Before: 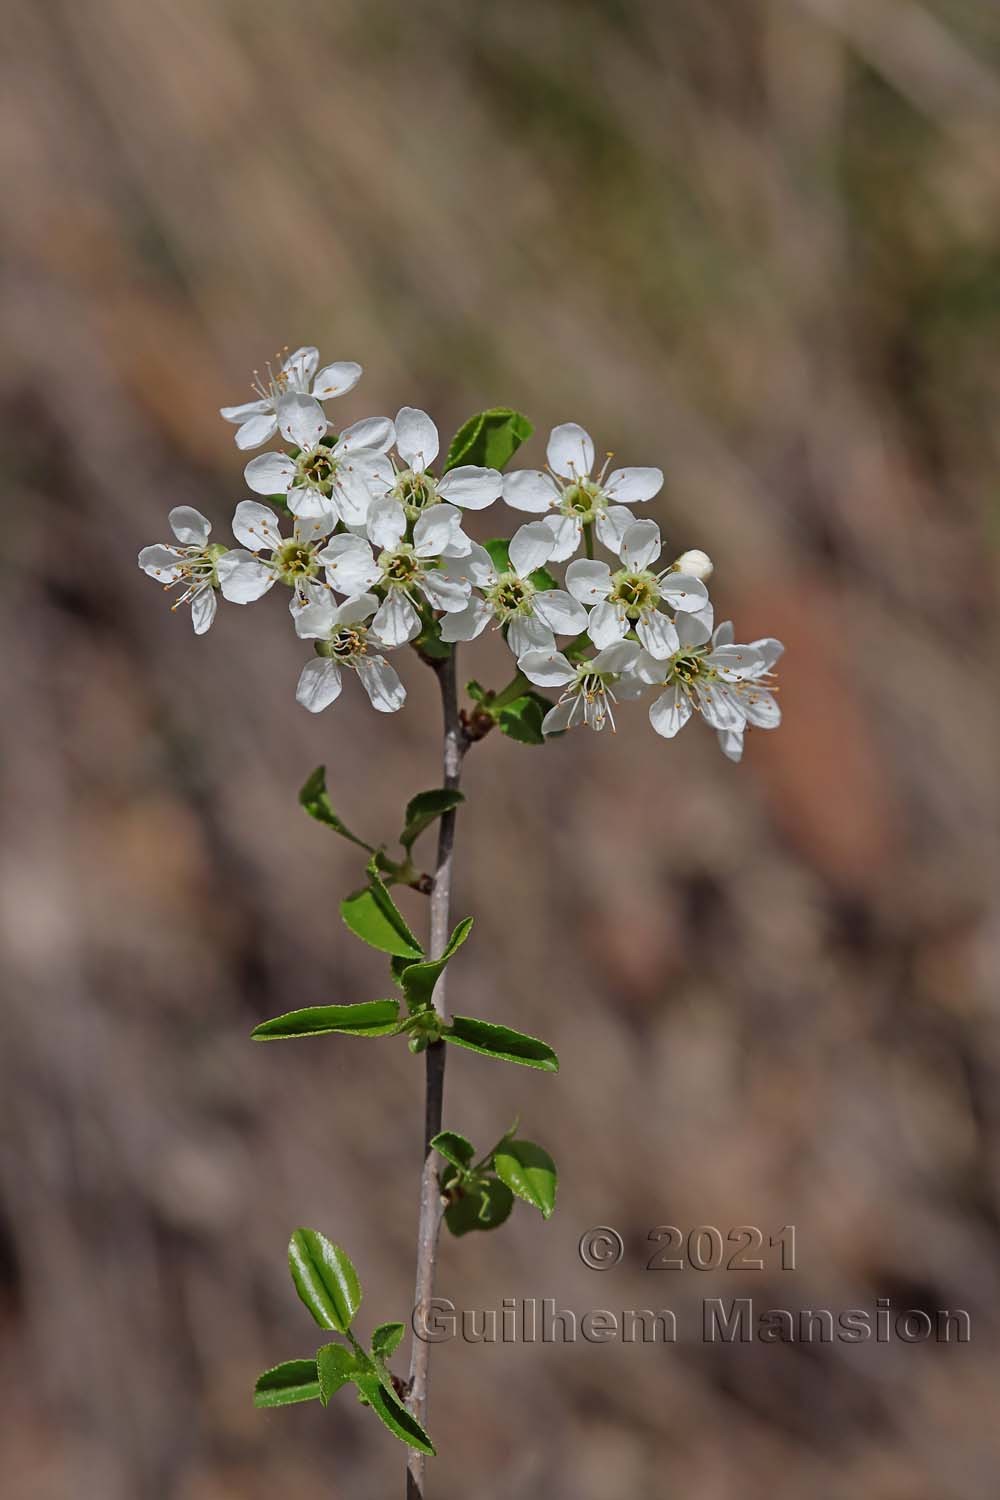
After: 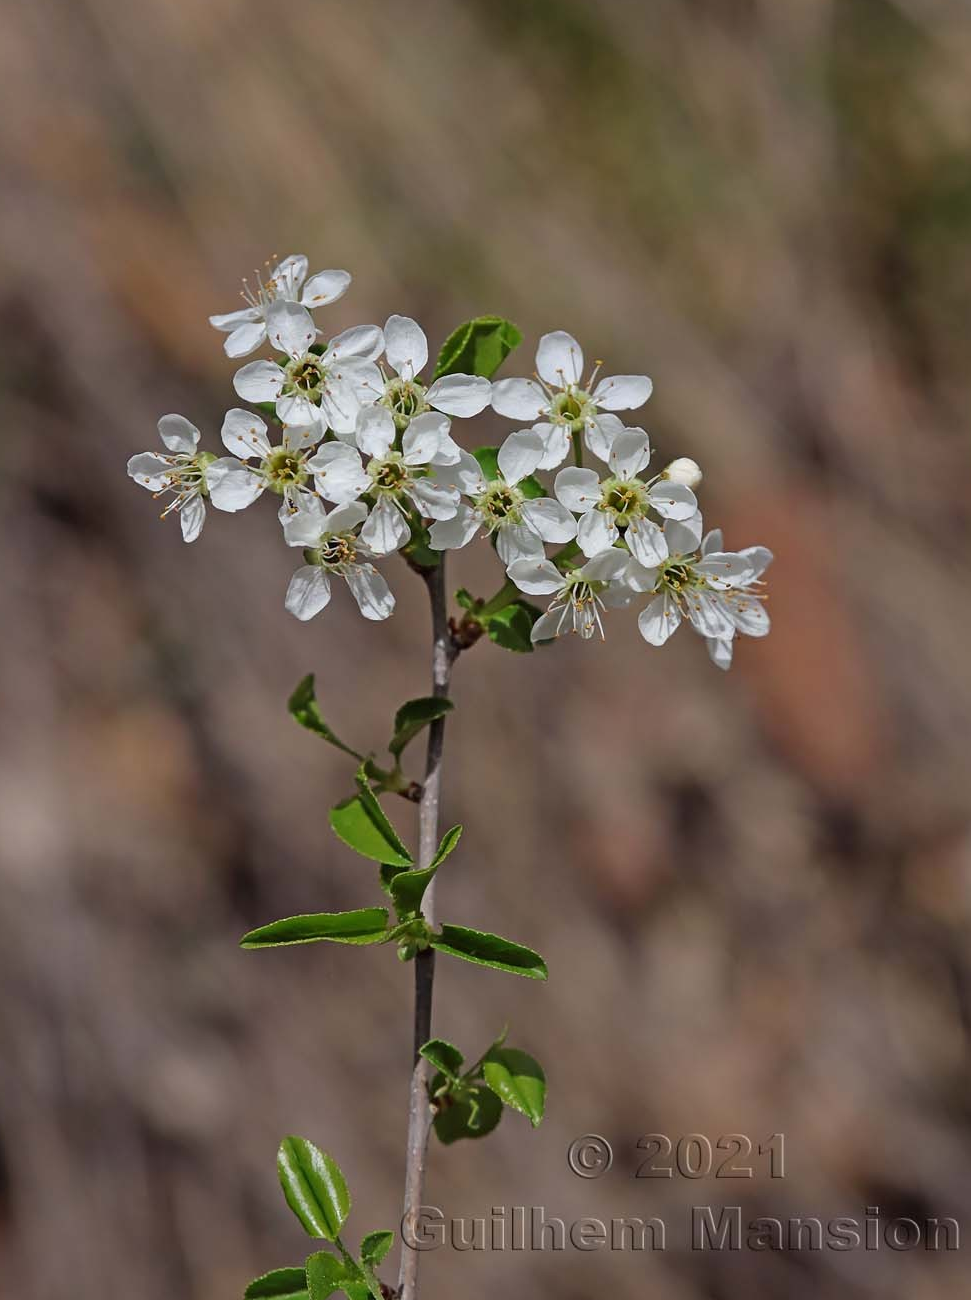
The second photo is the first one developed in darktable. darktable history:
crop: left 1.181%, top 6.193%, right 1.633%, bottom 7.094%
